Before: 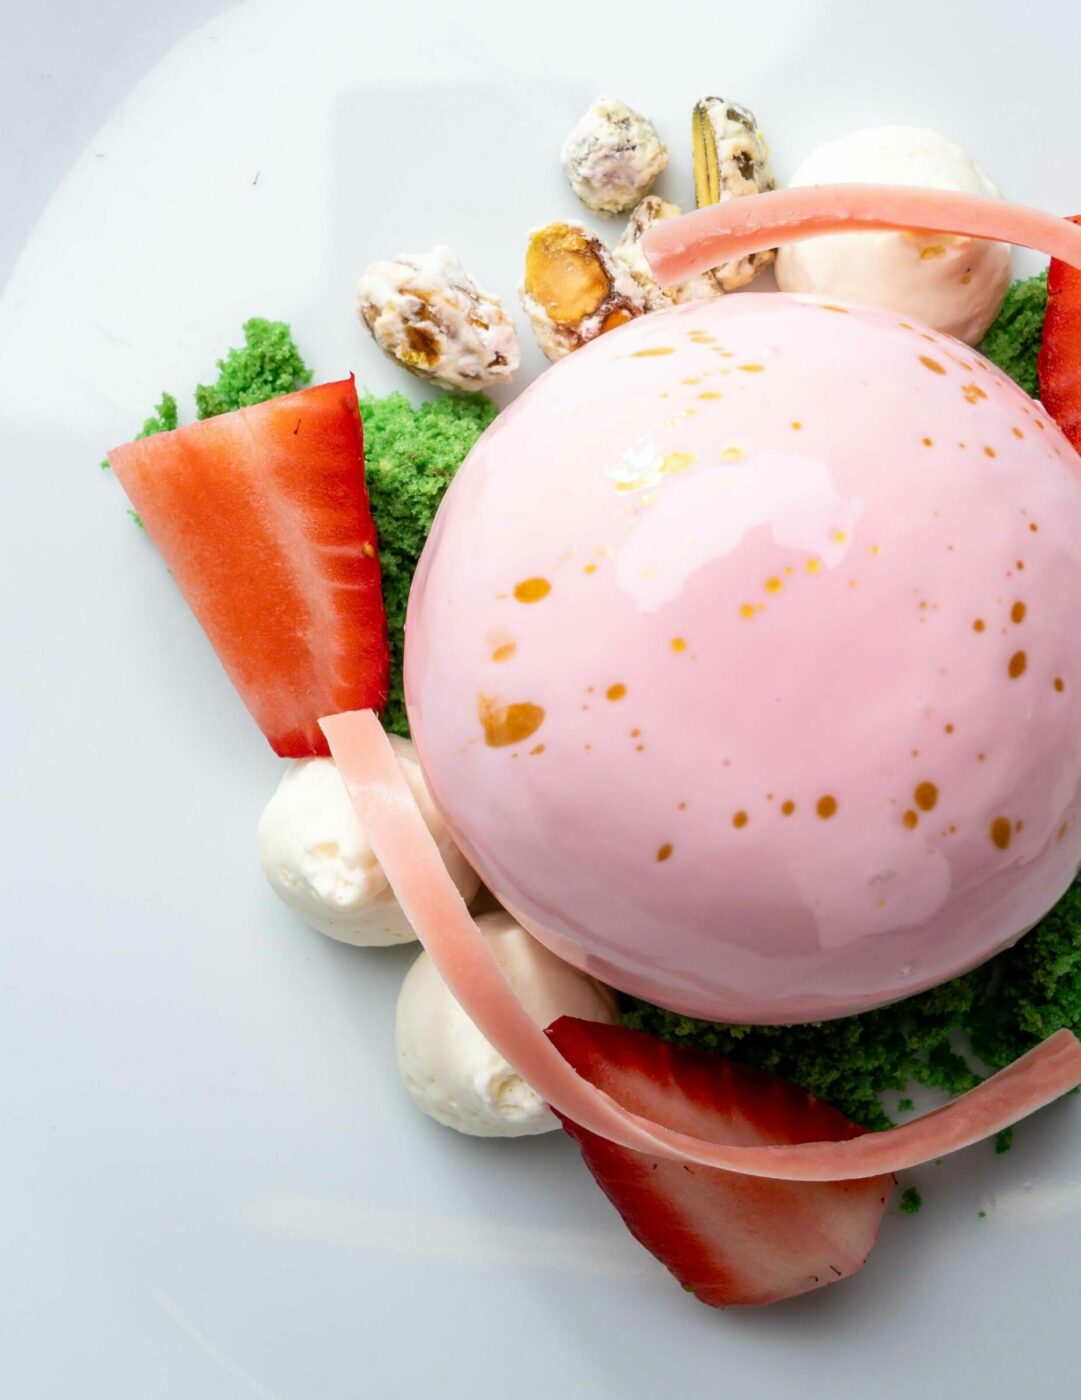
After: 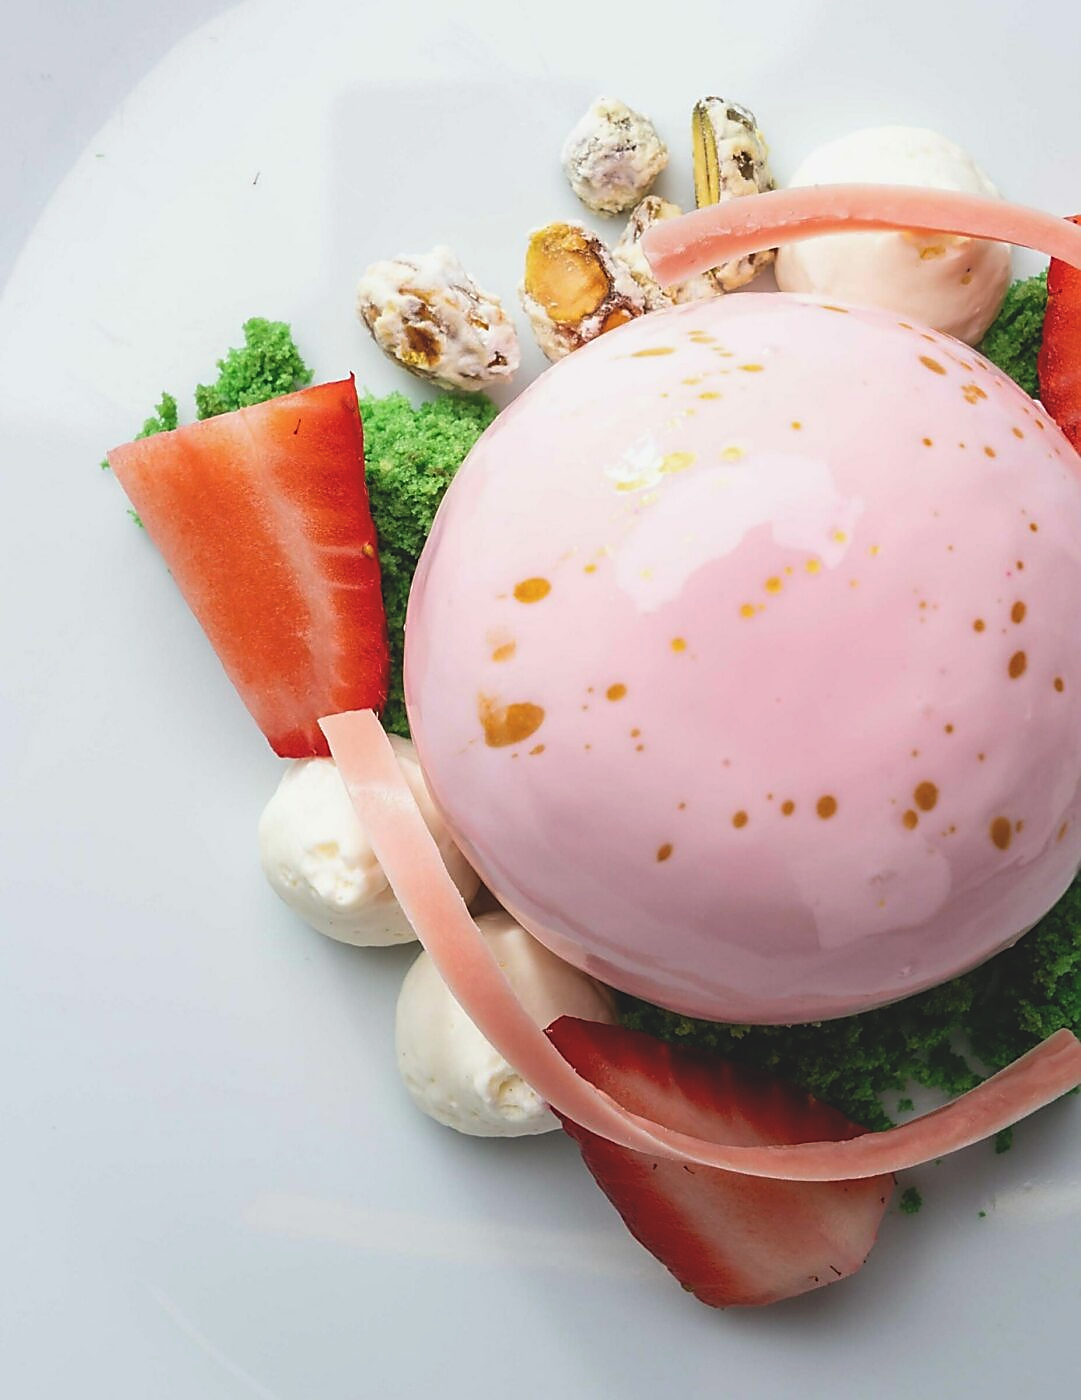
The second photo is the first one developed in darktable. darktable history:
sharpen: radius 1.4, amount 1.25, threshold 0.7
exposure: black level correction -0.015, exposure -0.125 EV, compensate highlight preservation false
